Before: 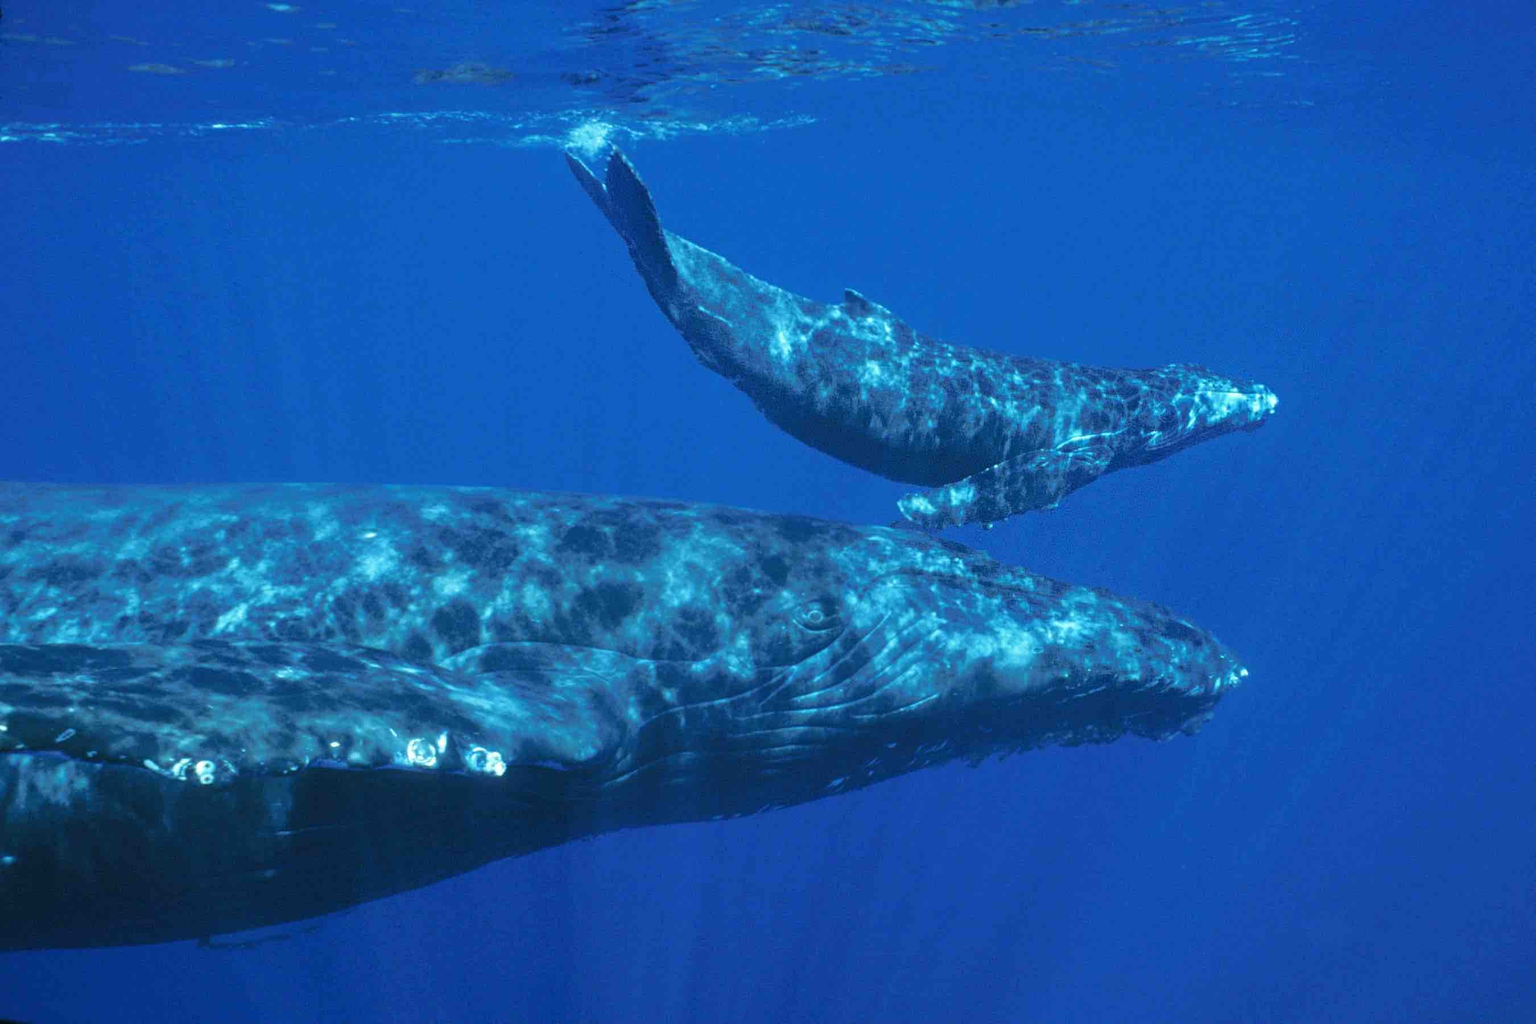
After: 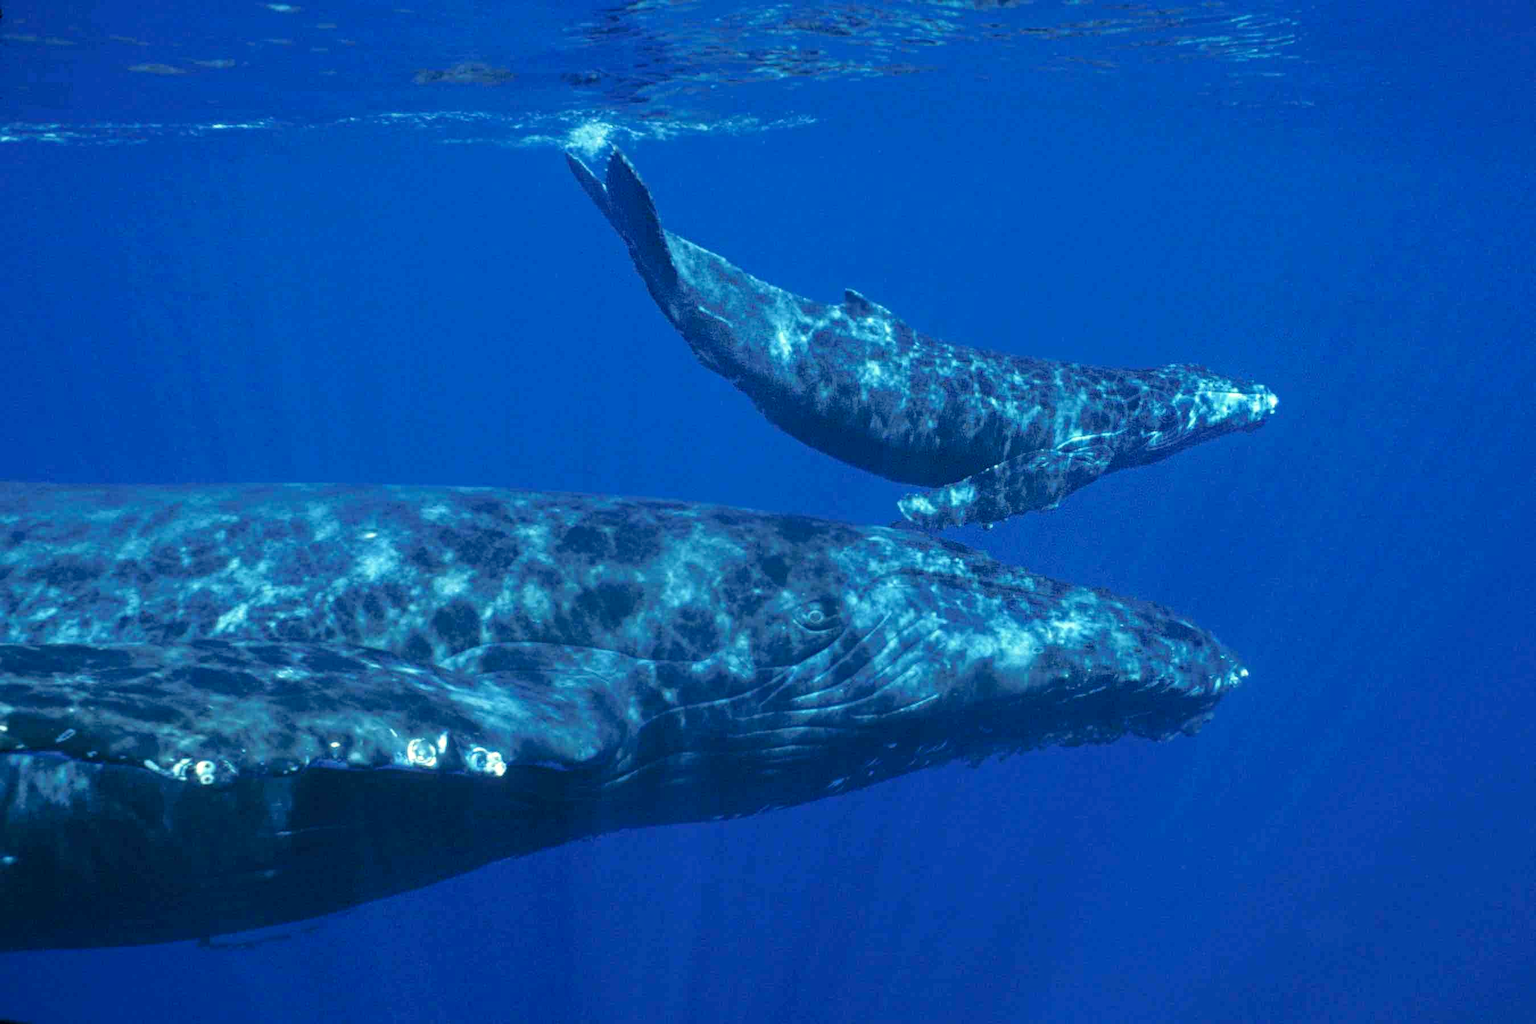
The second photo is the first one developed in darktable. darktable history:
tone equalizer: on, module defaults
haze removal: compatibility mode true, adaptive false
color balance rgb: shadows lift › hue 87.51°, highlights gain › chroma 1.62%, highlights gain › hue 55.1°, global offset › chroma 0.1%, global offset › hue 253.66°, linear chroma grading › global chroma 0.5%
